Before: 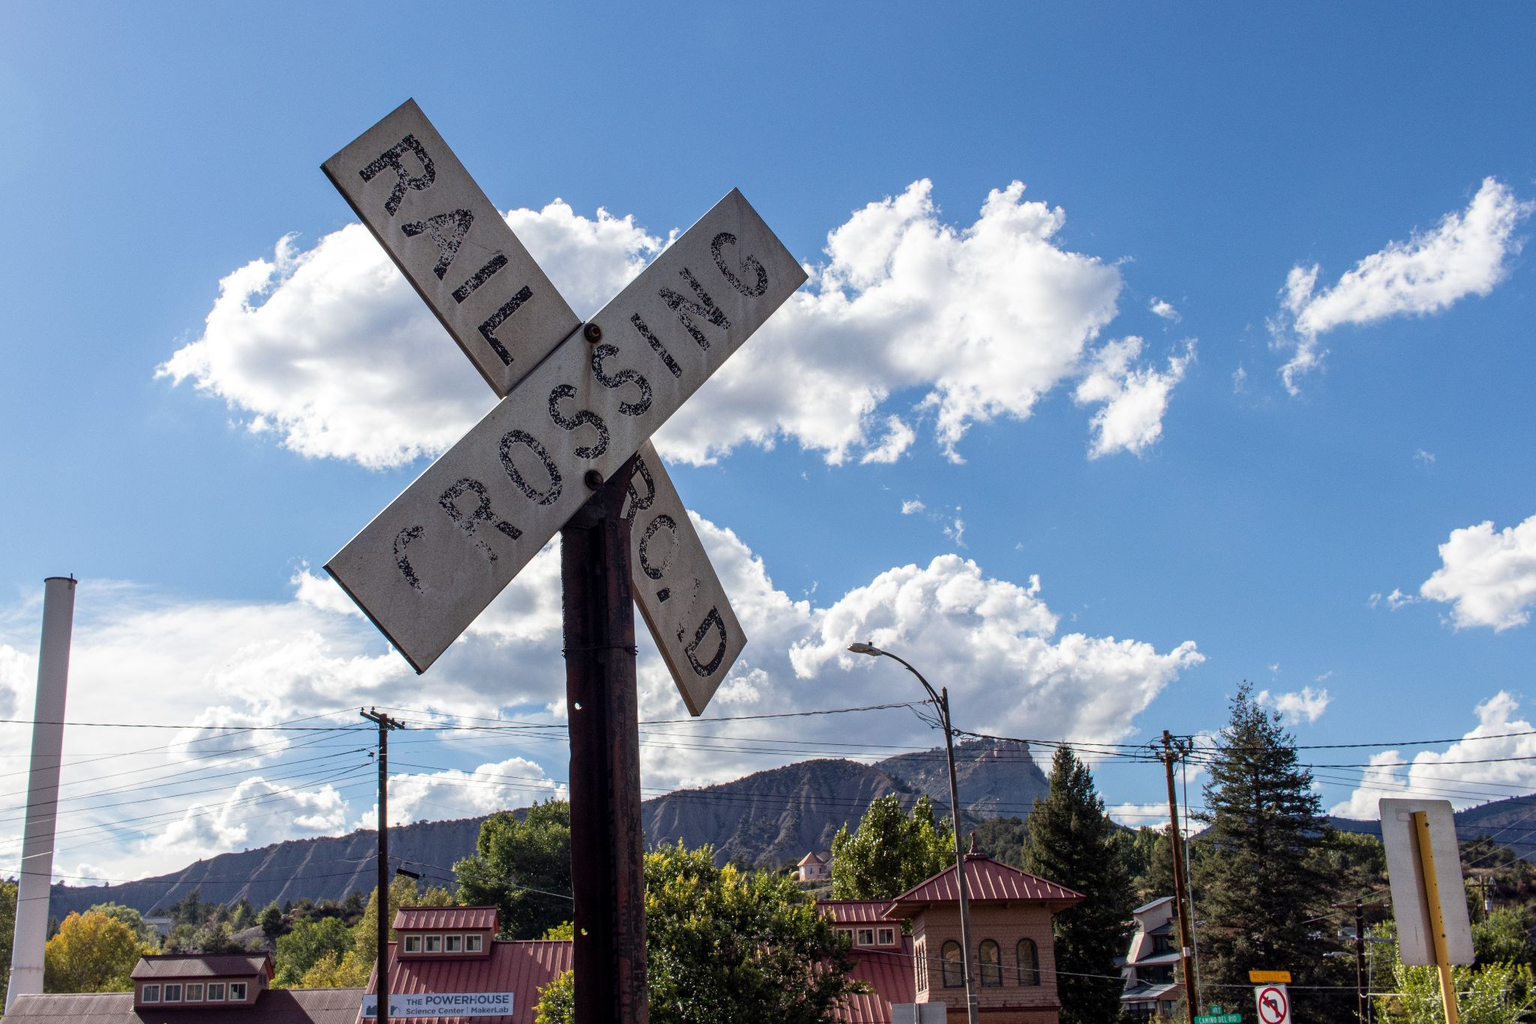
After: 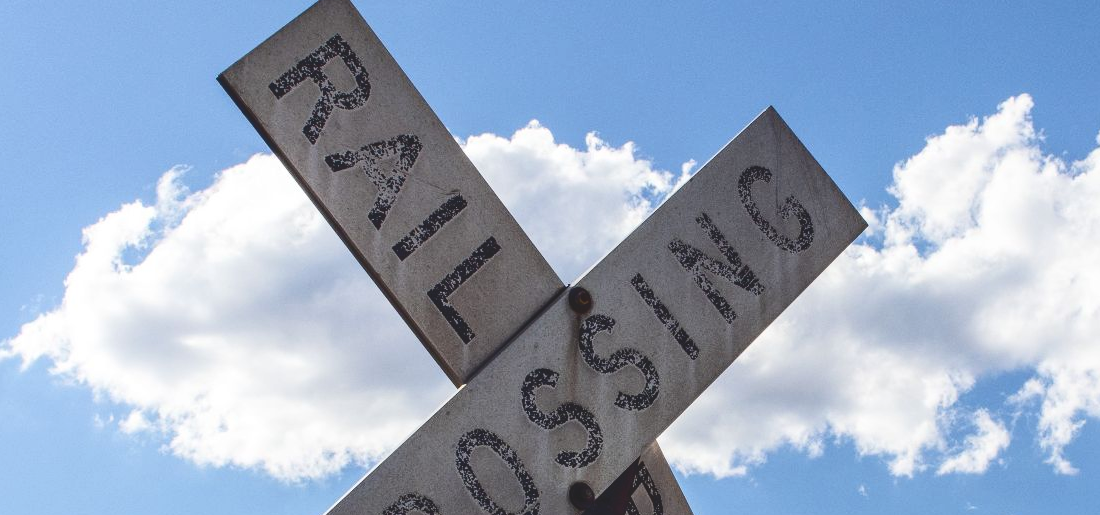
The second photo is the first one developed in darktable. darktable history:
crop: left 10.282%, top 10.552%, right 36.001%, bottom 51.712%
tone curve: curves: ch0 [(0, 0.129) (0.187, 0.207) (0.729, 0.789) (1, 1)], color space Lab, independent channels, preserve colors none
